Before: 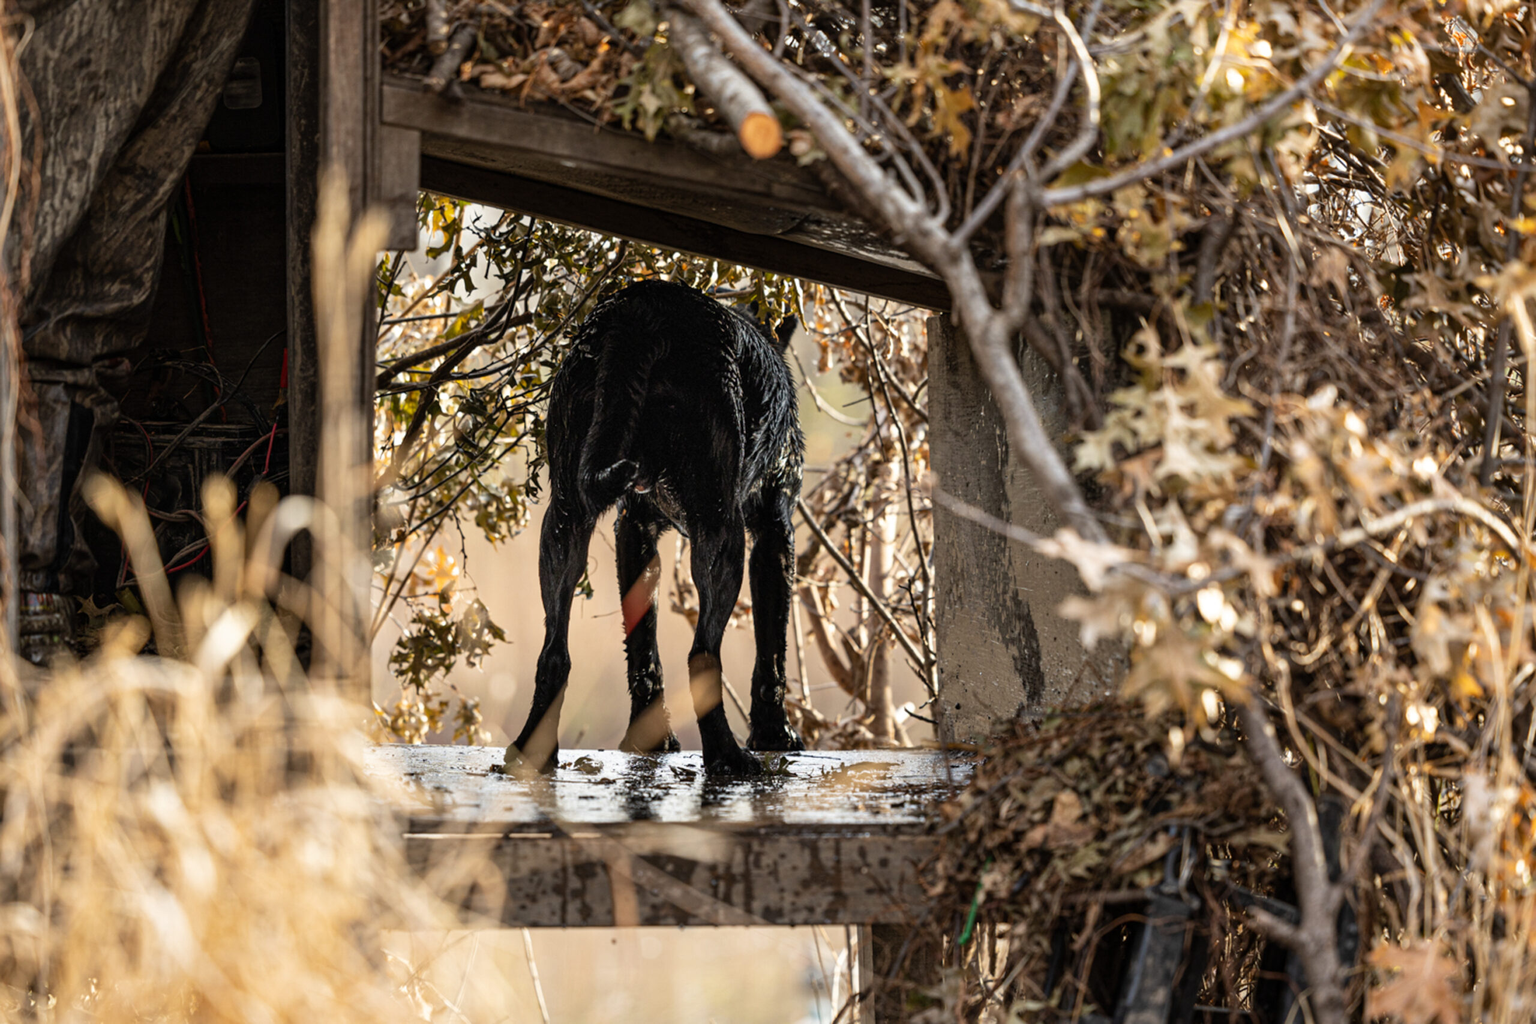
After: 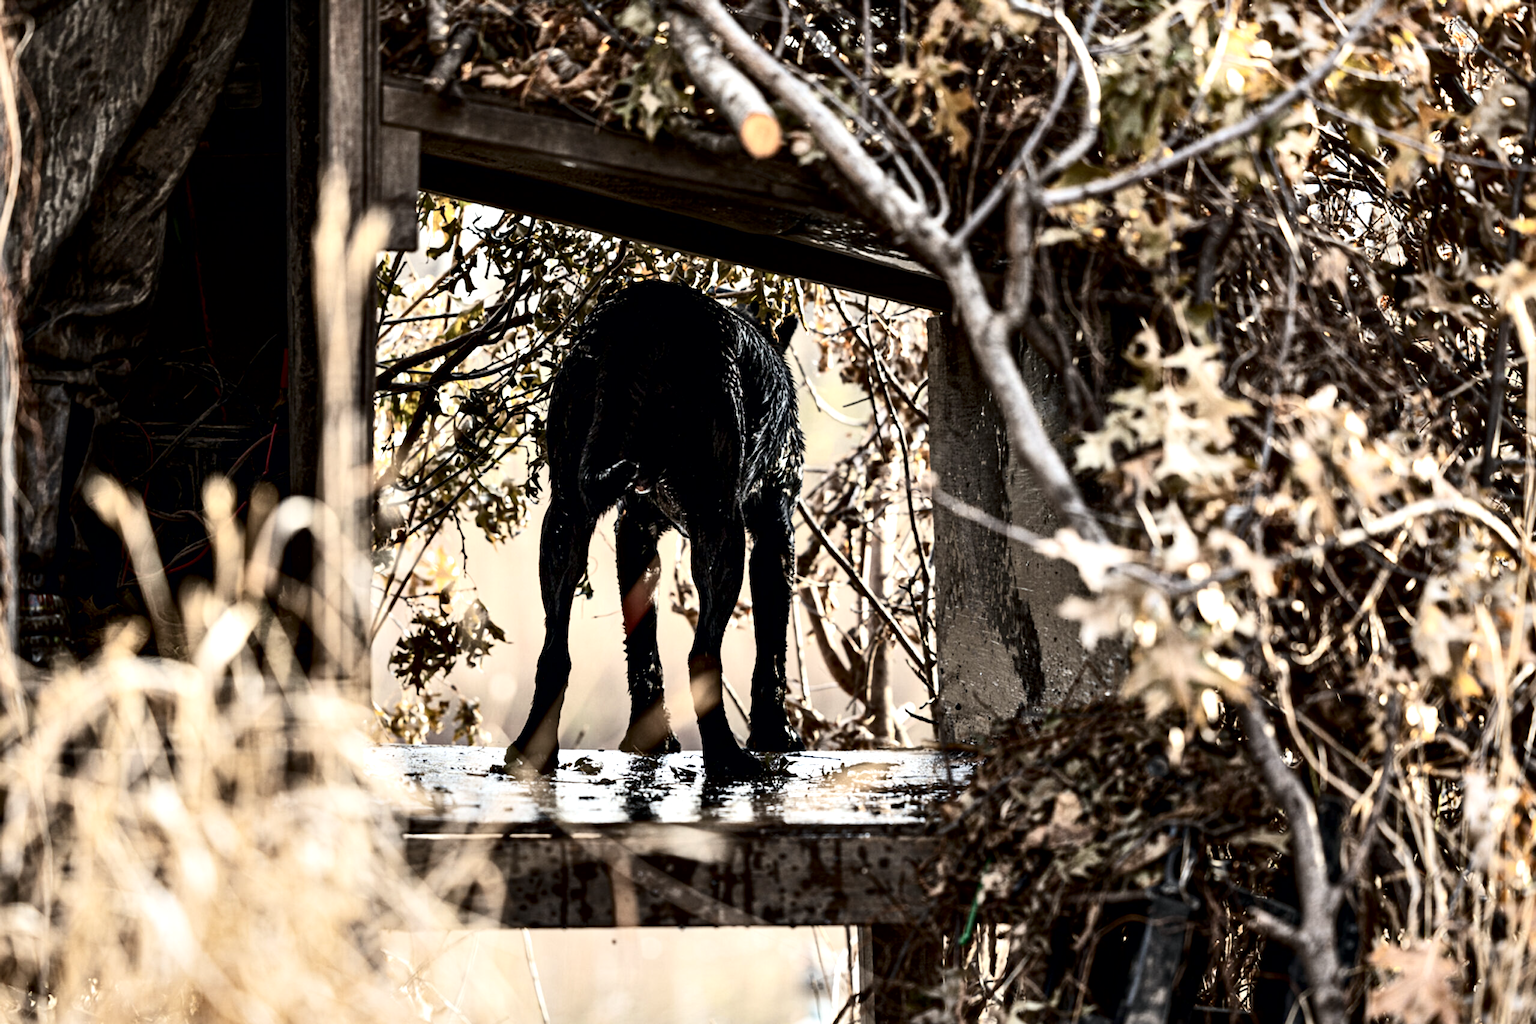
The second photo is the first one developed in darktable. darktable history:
contrast brightness saturation: contrast 0.251, saturation -0.32
contrast equalizer: octaves 7, y [[0.6 ×6], [0.55 ×6], [0 ×6], [0 ×6], [0 ×6]]
